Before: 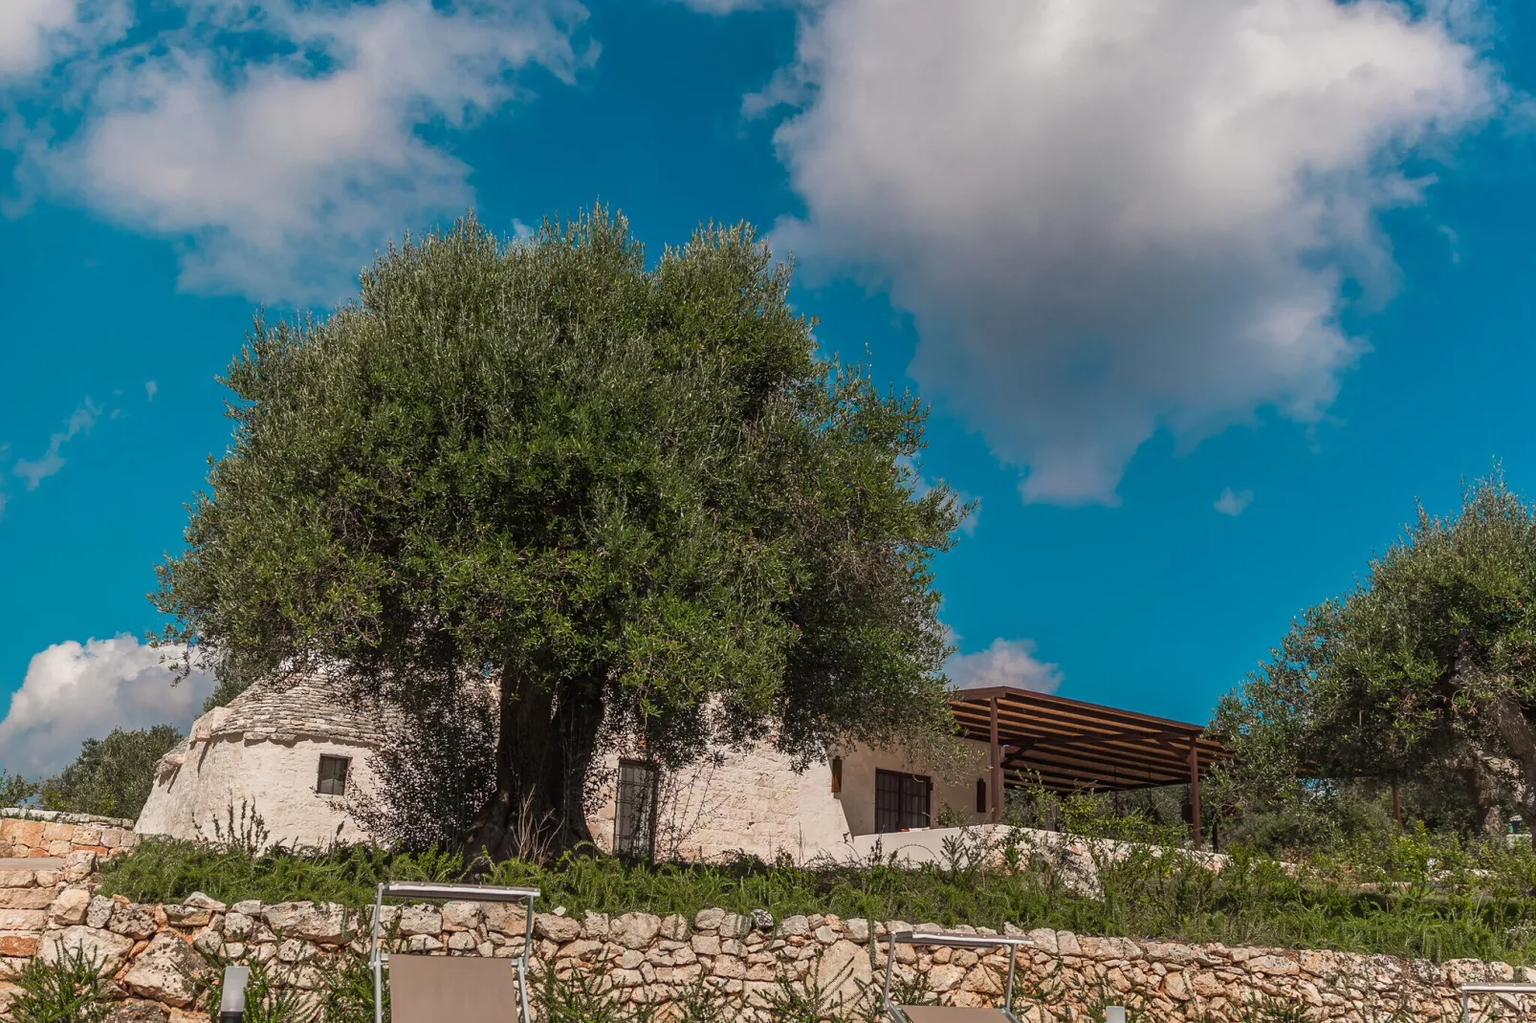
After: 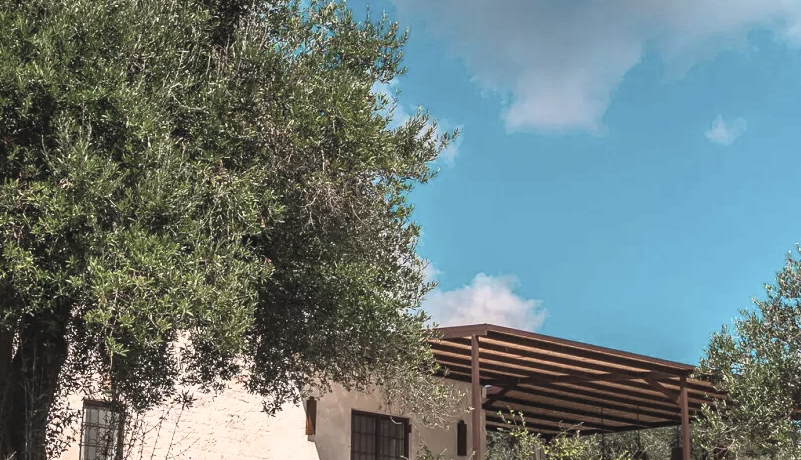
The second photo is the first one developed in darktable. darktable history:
crop: left 35.129%, top 36.883%, right 14.936%, bottom 20.083%
contrast brightness saturation: contrast 0.419, brightness 0.56, saturation -0.209
